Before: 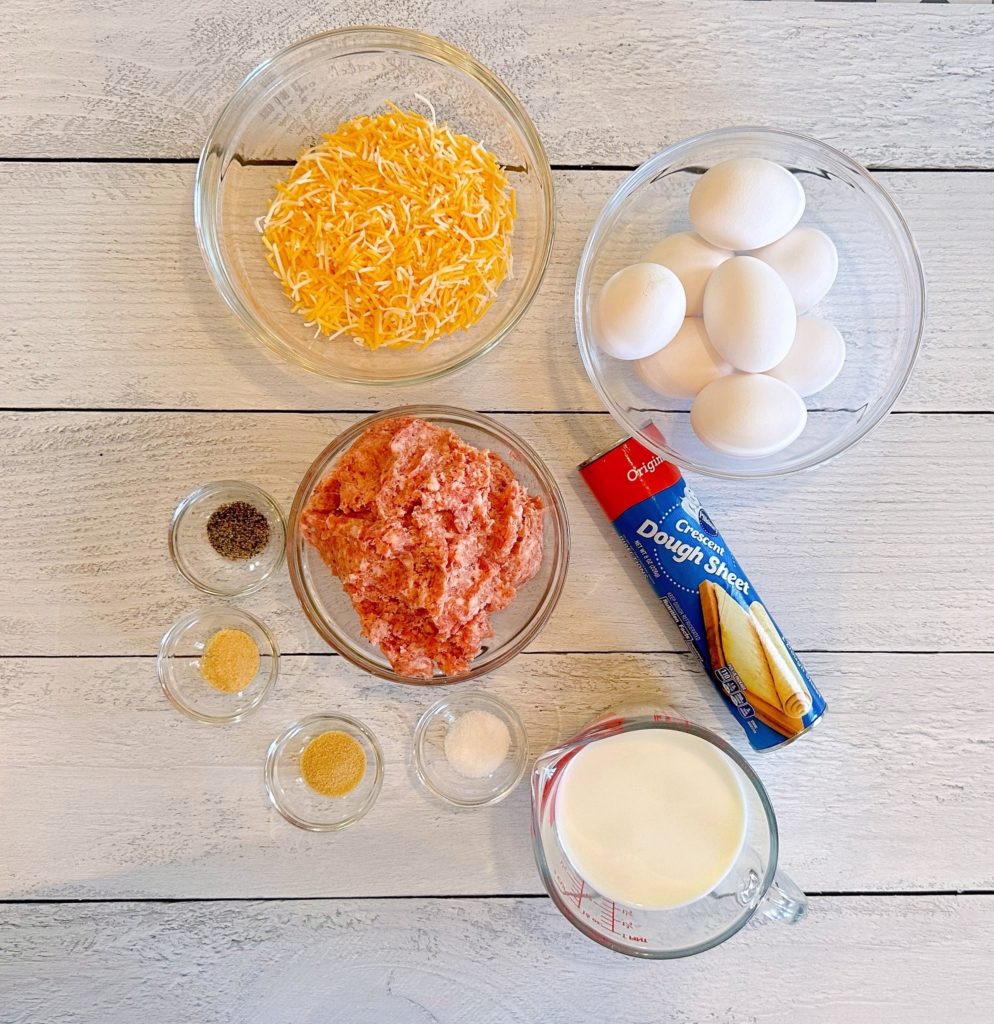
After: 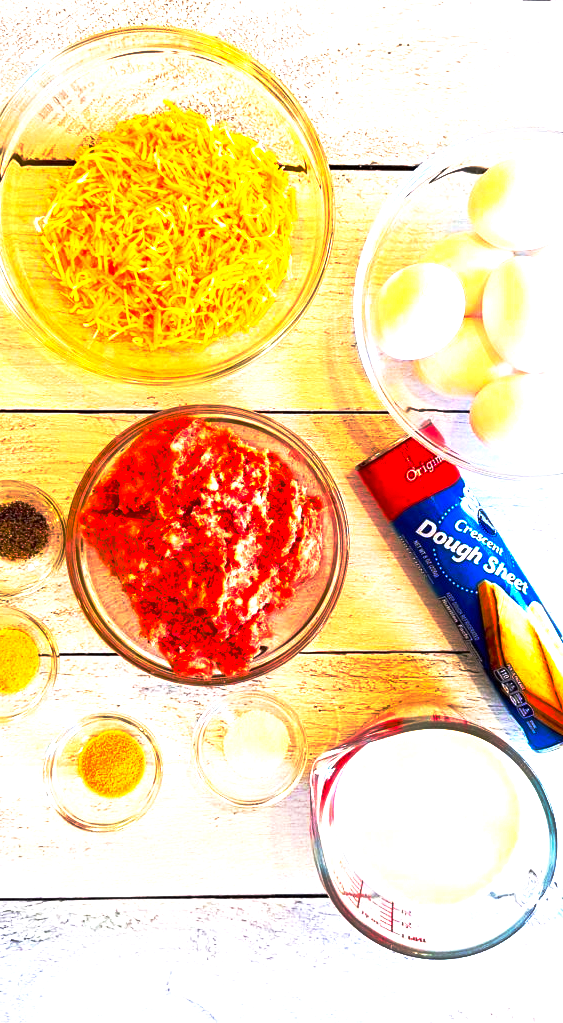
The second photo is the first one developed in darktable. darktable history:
crop and rotate: left 22.332%, right 21.007%
color balance rgb: perceptual saturation grading › global saturation 39.256%
base curve: curves: ch0 [(0, 0) (0.564, 0.291) (0.802, 0.731) (1, 1)], preserve colors none
exposure: black level correction 0, exposure 1.2 EV, compensate highlight preservation false
